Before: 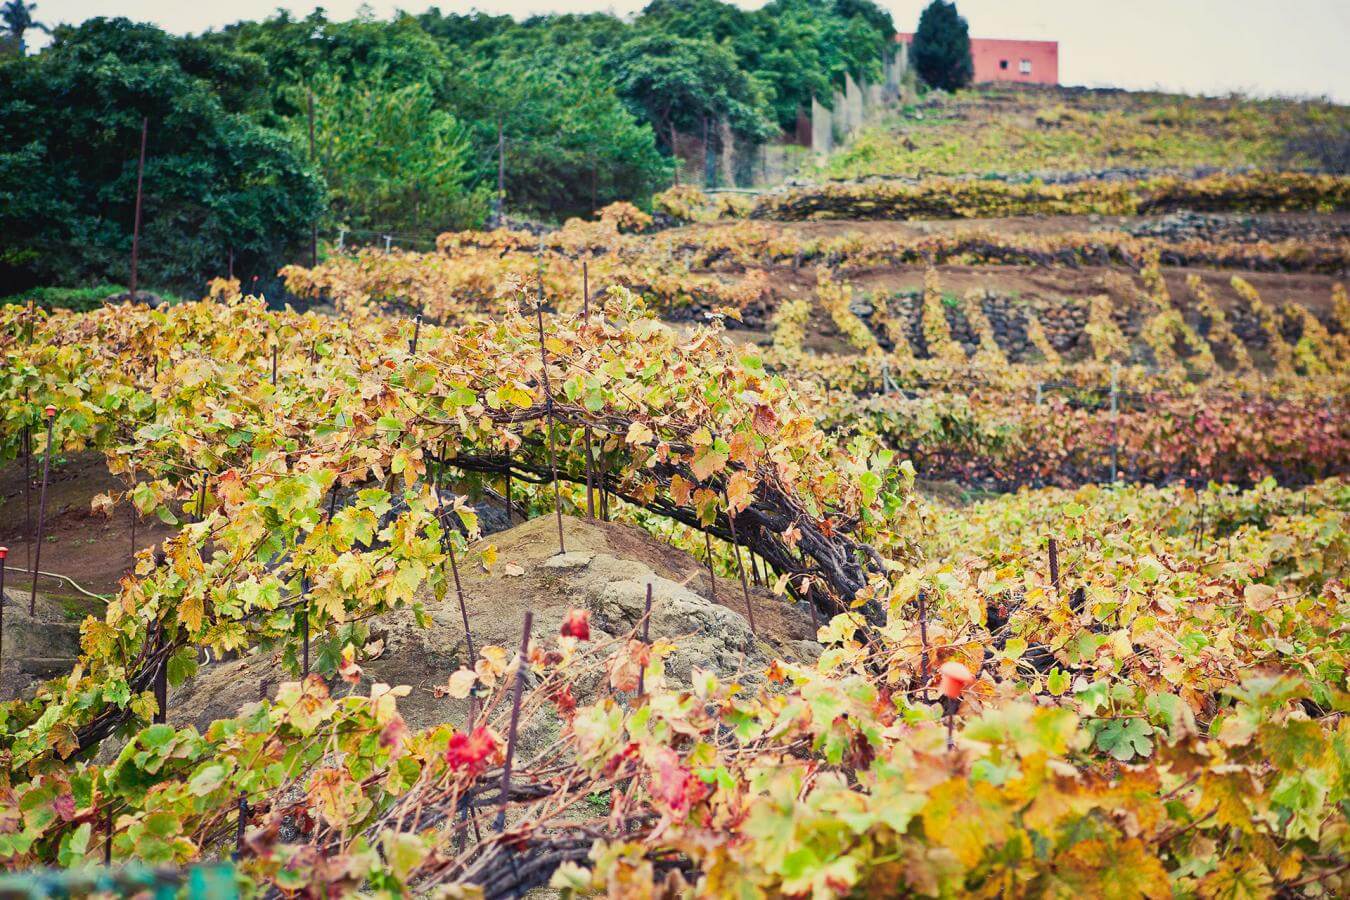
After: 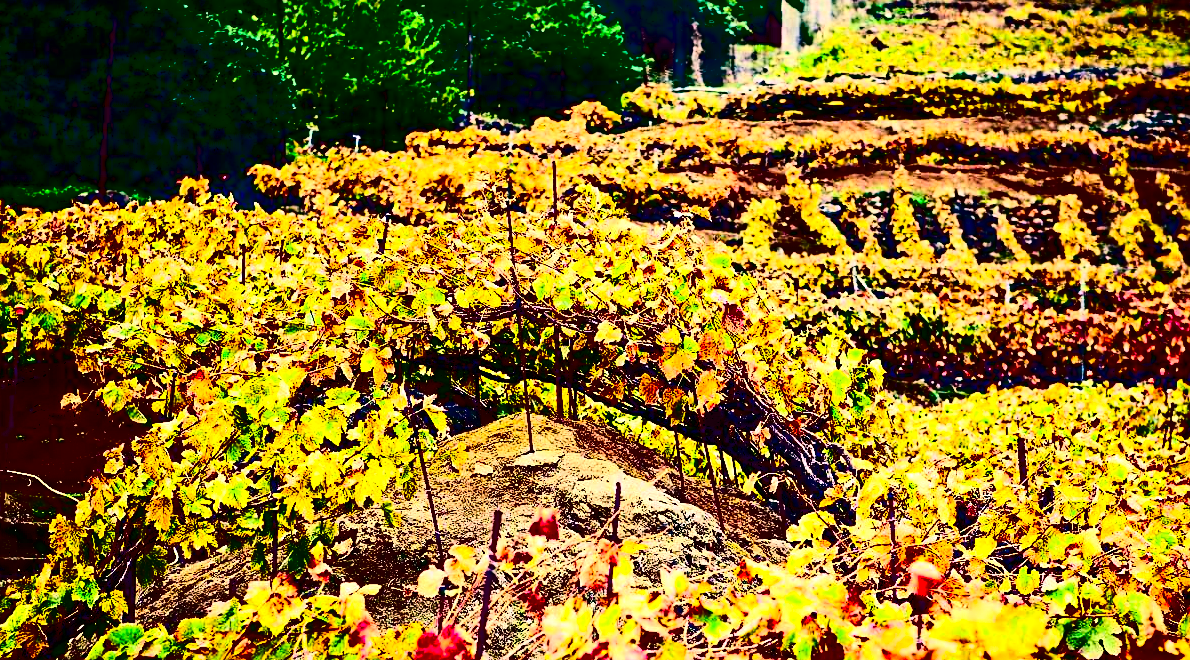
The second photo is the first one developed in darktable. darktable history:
sharpen: on, module defaults
exposure: exposure 0.074 EV, compensate highlight preservation false
crop and rotate: left 2.363%, top 11.312%, right 9.455%, bottom 15.343%
color correction: highlights a* 12.8, highlights b* 5.57
contrast brightness saturation: contrast 0.76, brightness -0.989, saturation 0.986
color balance rgb: linear chroma grading › shadows 10.195%, linear chroma grading › highlights 9.095%, linear chroma grading › global chroma 15.597%, linear chroma grading › mid-tones 14.558%, perceptual saturation grading › global saturation 20%, perceptual saturation grading › highlights -50.088%, perceptual saturation grading › shadows 30.846%, perceptual brilliance grading › highlights 14.455%, perceptual brilliance grading › mid-tones -6.12%, perceptual brilliance grading › shadows -26.139%
